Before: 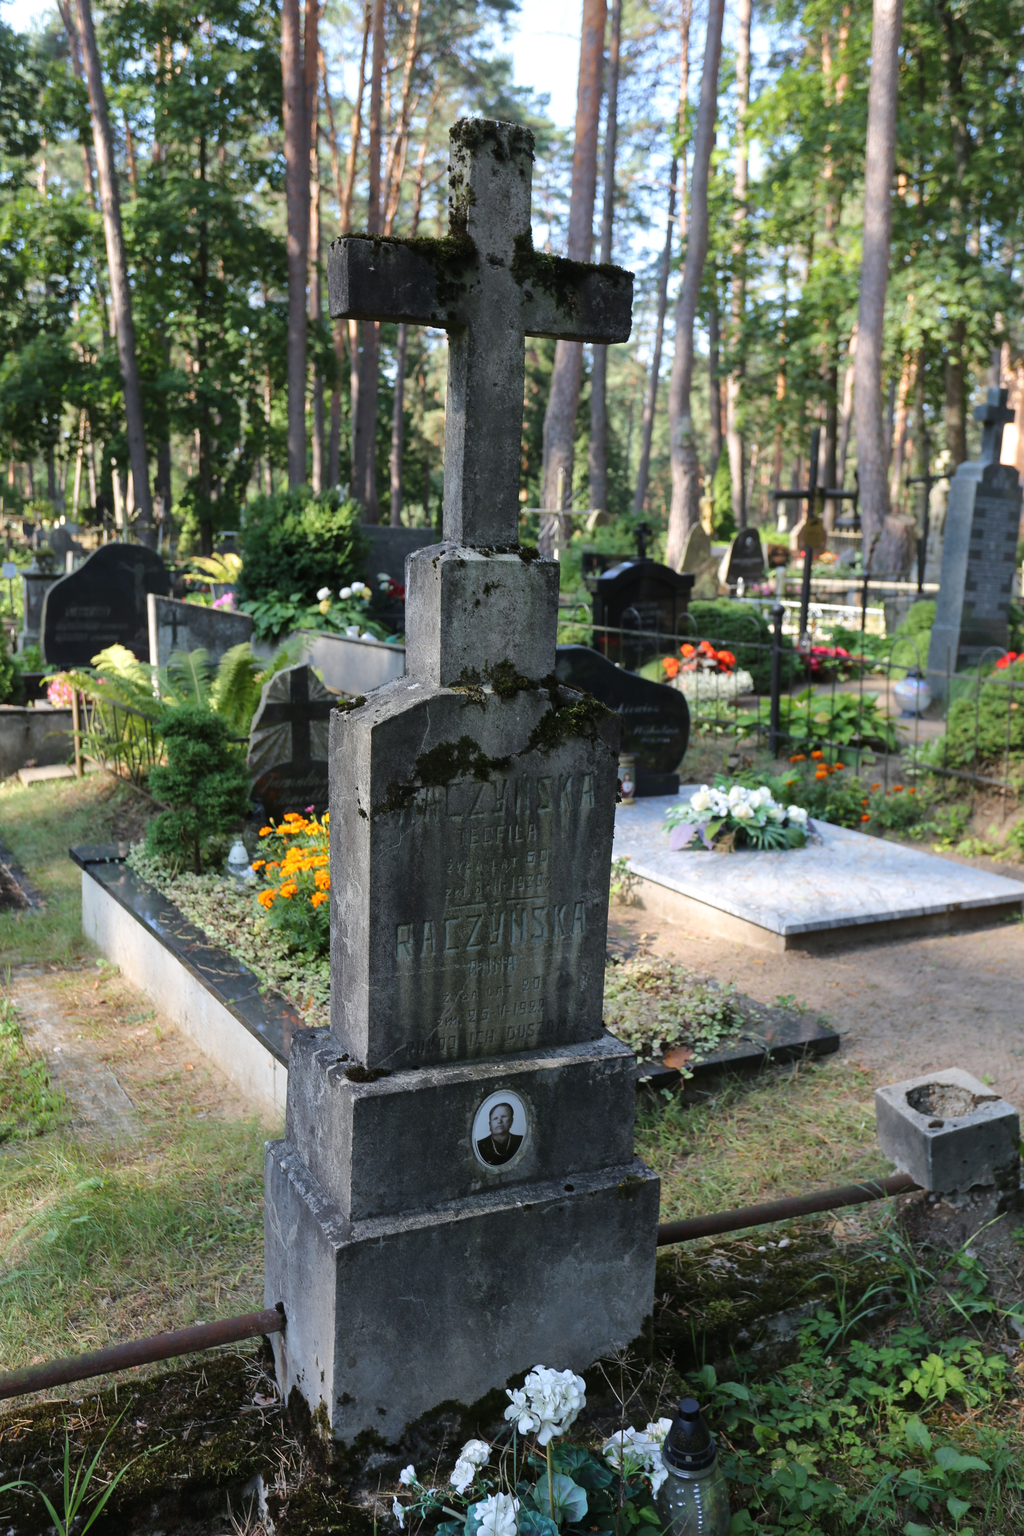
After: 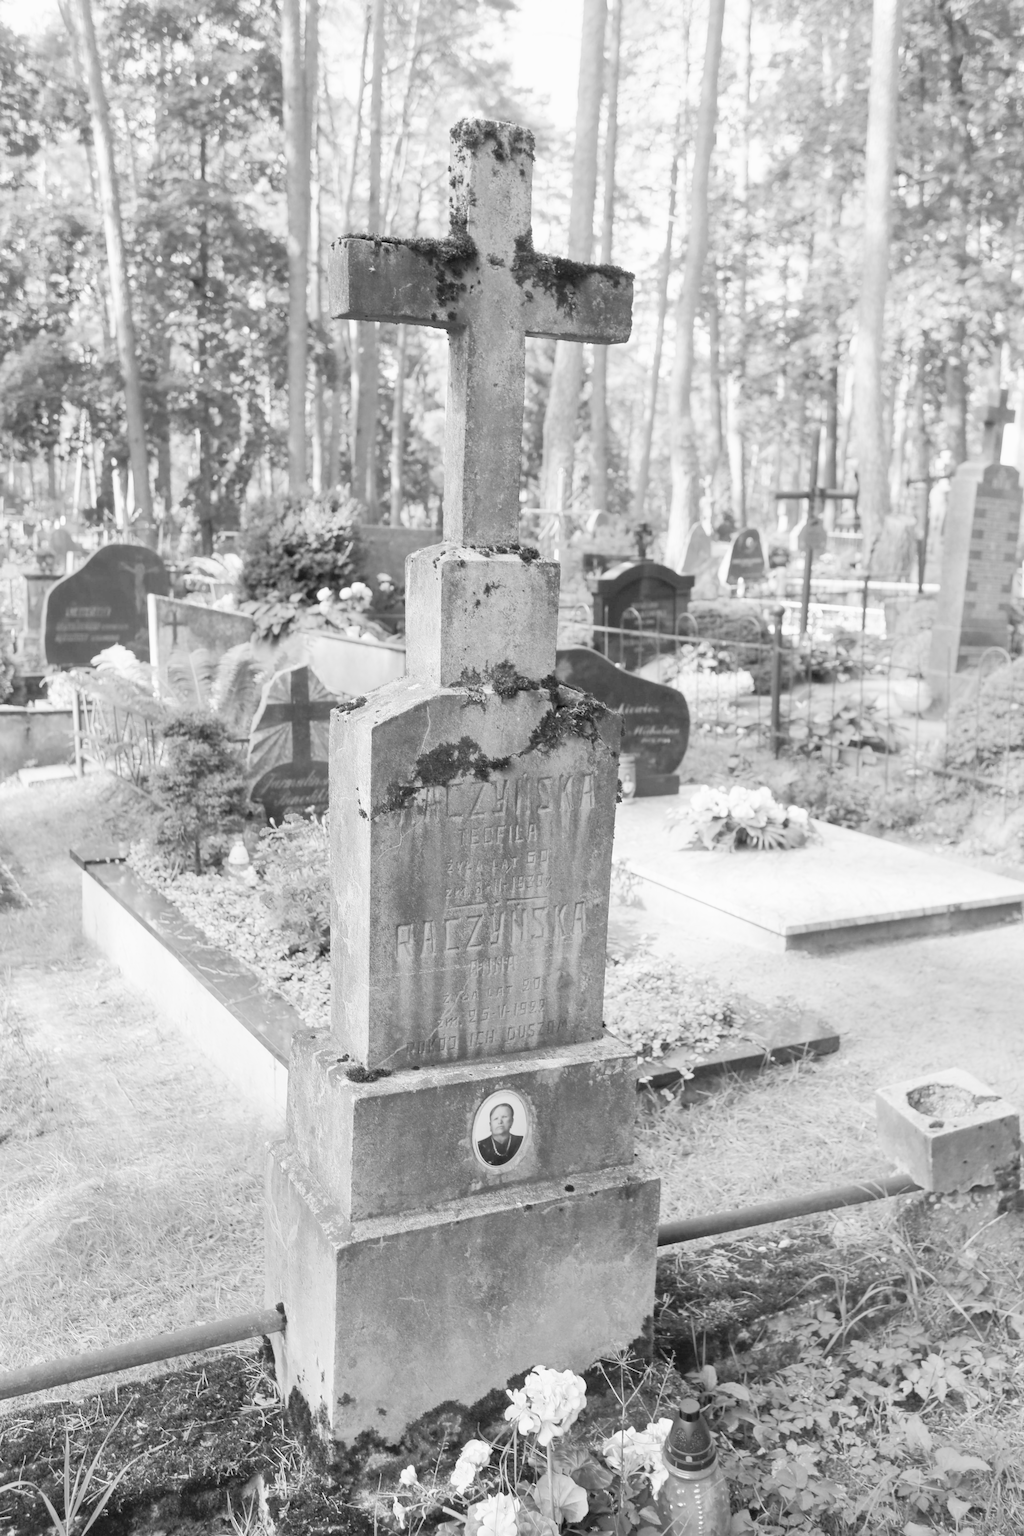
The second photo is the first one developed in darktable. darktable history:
tone curve: curves: ch0 [(0, 0) (0.003, 0) (0.011, 0.001) (0.025, 0.003) (0.044, 0.005) (0.069, 0.013) (0.1, 0.024) (0.136, 0.04) (0.177, 0.087) (0.224, 0.148) (0.277, 0.238) (0.335, 0.335) (0.399, 0.43) (0.468, 0.524) (0.543, 0.621) (0.623, 0.712) (0.709, 0.788) (0.801, 0.867) (0.898, 0.947) (1, 1)], preserve colors none
color look up table: target L [92.16, 84.34, 63.66, 68.78, 56.4, 75.47, 59.13, 68.78, 62.54, 57.4, 48.84, 36.15, 31.34, 26.77, 5.063, 200.73, 81.24, 61.86, 81.64, 51.85, 47.34, 46.75, 40.52, 41.7, 45.56, 29.09, 21.95, 22.19, 87.37, 86.99, 71.73, 74.65, 63.22, 63.22, 51.85, 65.39, 42.89, 52.76, 39.93, 53.07, 39.93, 39.93, 18.21, 19.49, 79.61, 81.24, 63.66, 54.89, 32.11], target a [-0.005, 0 ×6, 0.001, 0, 0, 0.001 ×5, 0 ×5, 0.001 ×9, 0 ×4, 0.012, 0.001, 0, 0.001 ×4, 0.002, 0.001, 0.001, 0.001, 0, 0.001, 0, 0.002, 0.001], target b [0.044, 0.003, 0.005, 0.004, -0.002, 0.004, 0, 0.003, 0, 0, -0.004 ×4, -0.002, -0.001, 0.004, 0, 0.004, -0.002, -0.003 ×5, -0.005, -0.005, -0.005, 0.002, 0.003, 0.004, 0.004, 0, -0.007, -0.002, 0.005, -0.003, -0.002, -0.003, -0.002, -0.004, -0.003, -0.003, -0.003, 0.004, 0.003, 0.005, -0.003, -0.004], num patches 49
